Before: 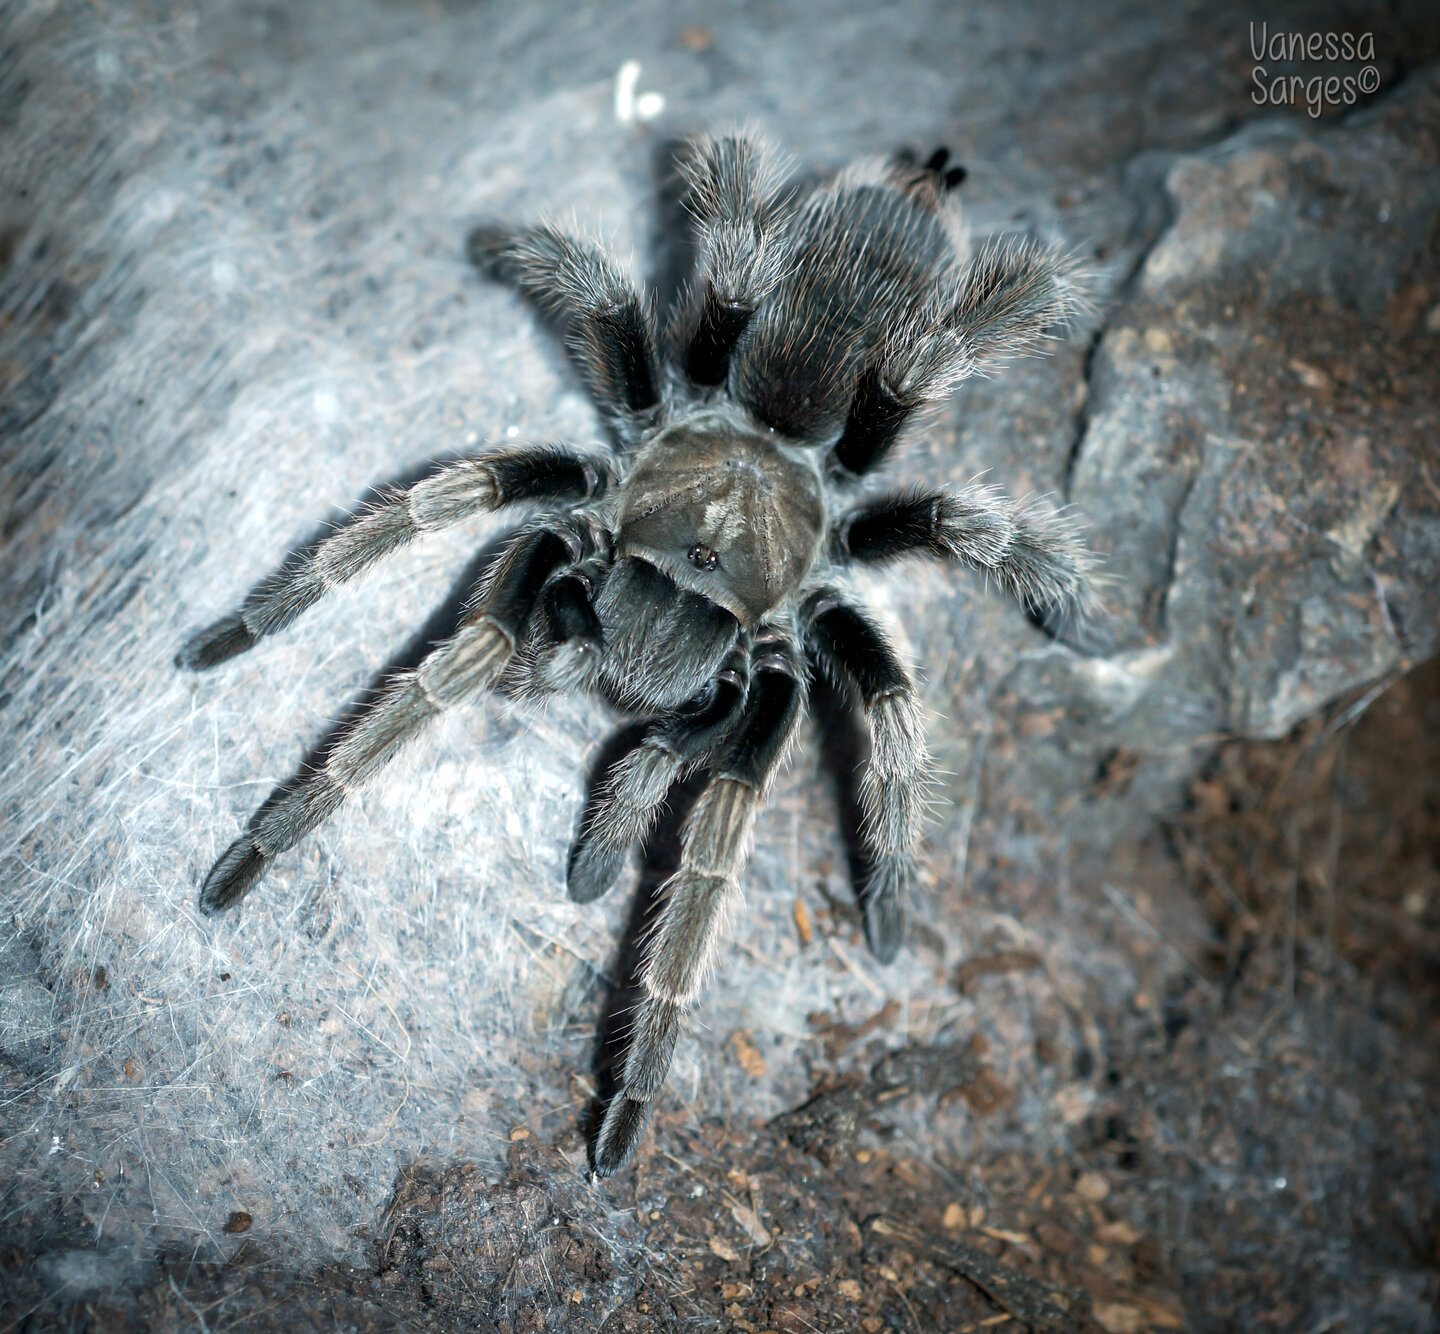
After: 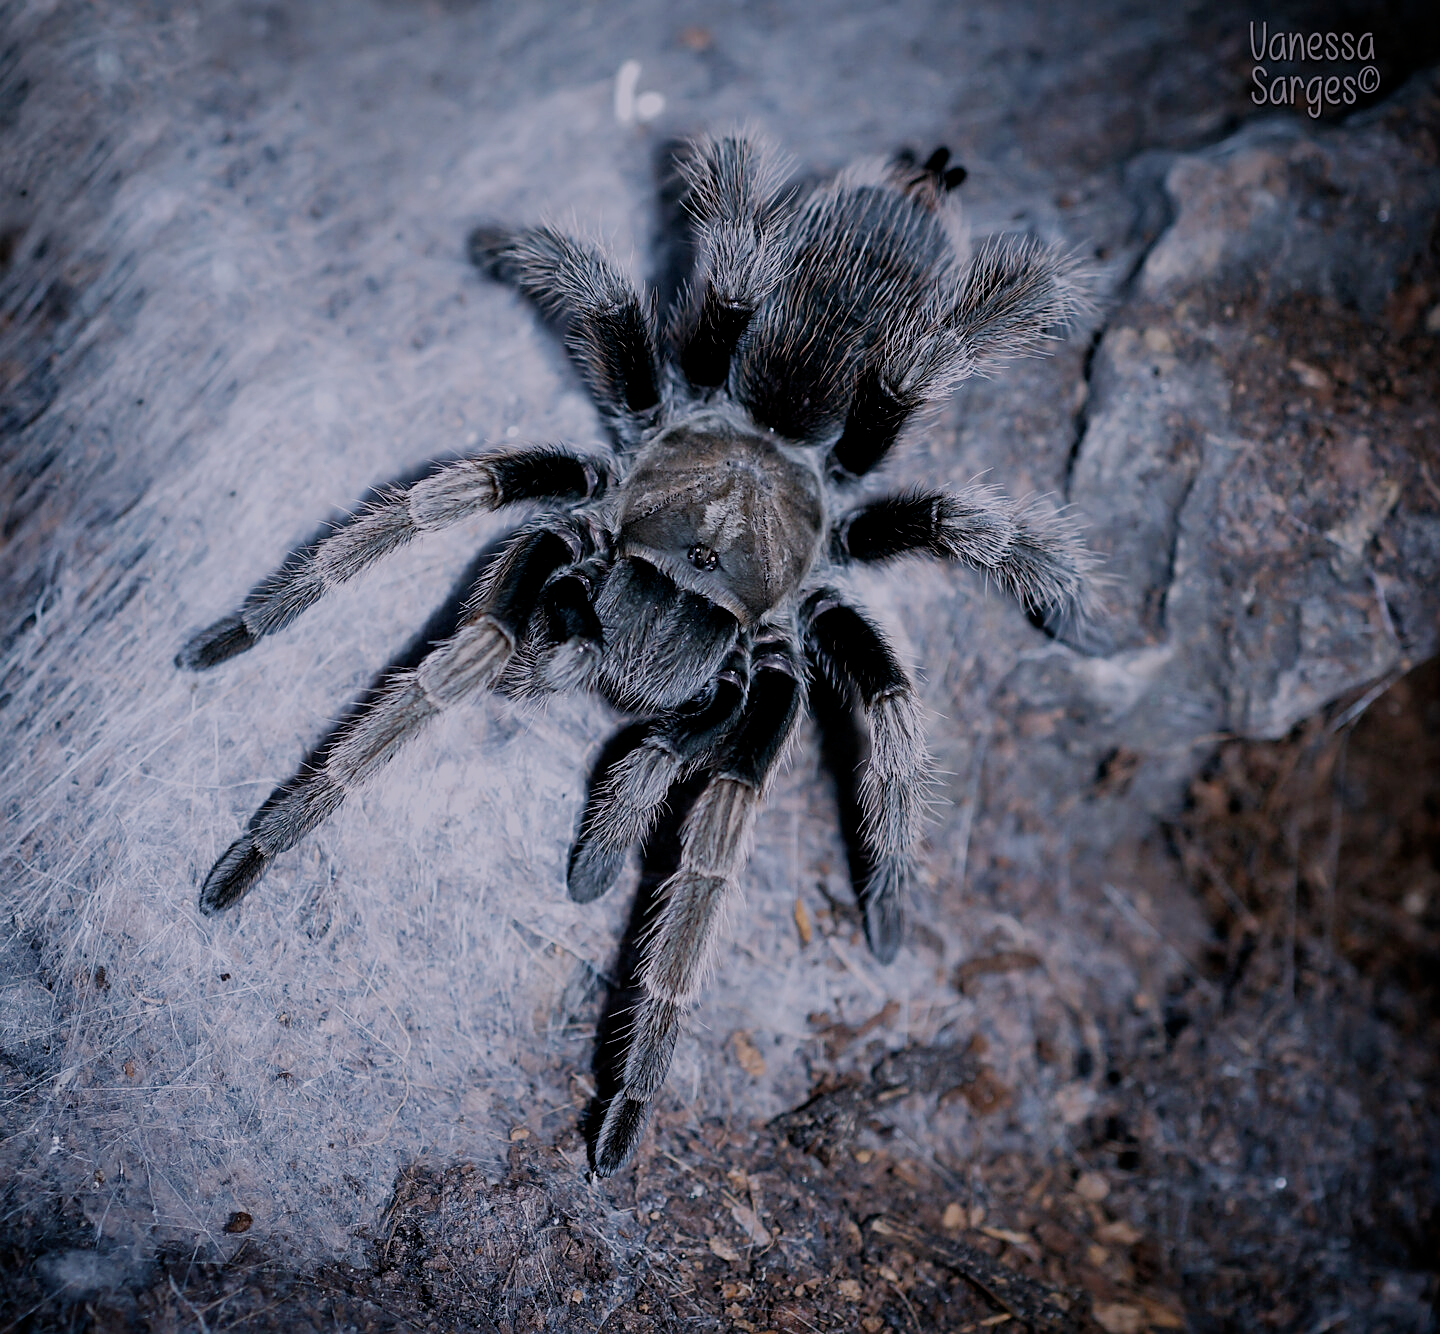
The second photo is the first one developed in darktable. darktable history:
white balance: red 1.042, blue 1.17
filmic rgb: middle gray luminance 30%, black relative exposure -9 EV, white relative exposure 7 EV, threshold 6 EV, target black luminance 0%, hardness 2.94, latitude 2.04%, contrast 0.963, highlights saturation mix 5%, shadows ↔ highlights balance 12.16%, add noise in highlights 0, preserve chrominance no, color science v3 (2019), use custom middle-gray values true, iterations of high-quality reconstruction 0, contrast in highlights soft, enable highlight reconstruction true
sharpen: on, module defaults
